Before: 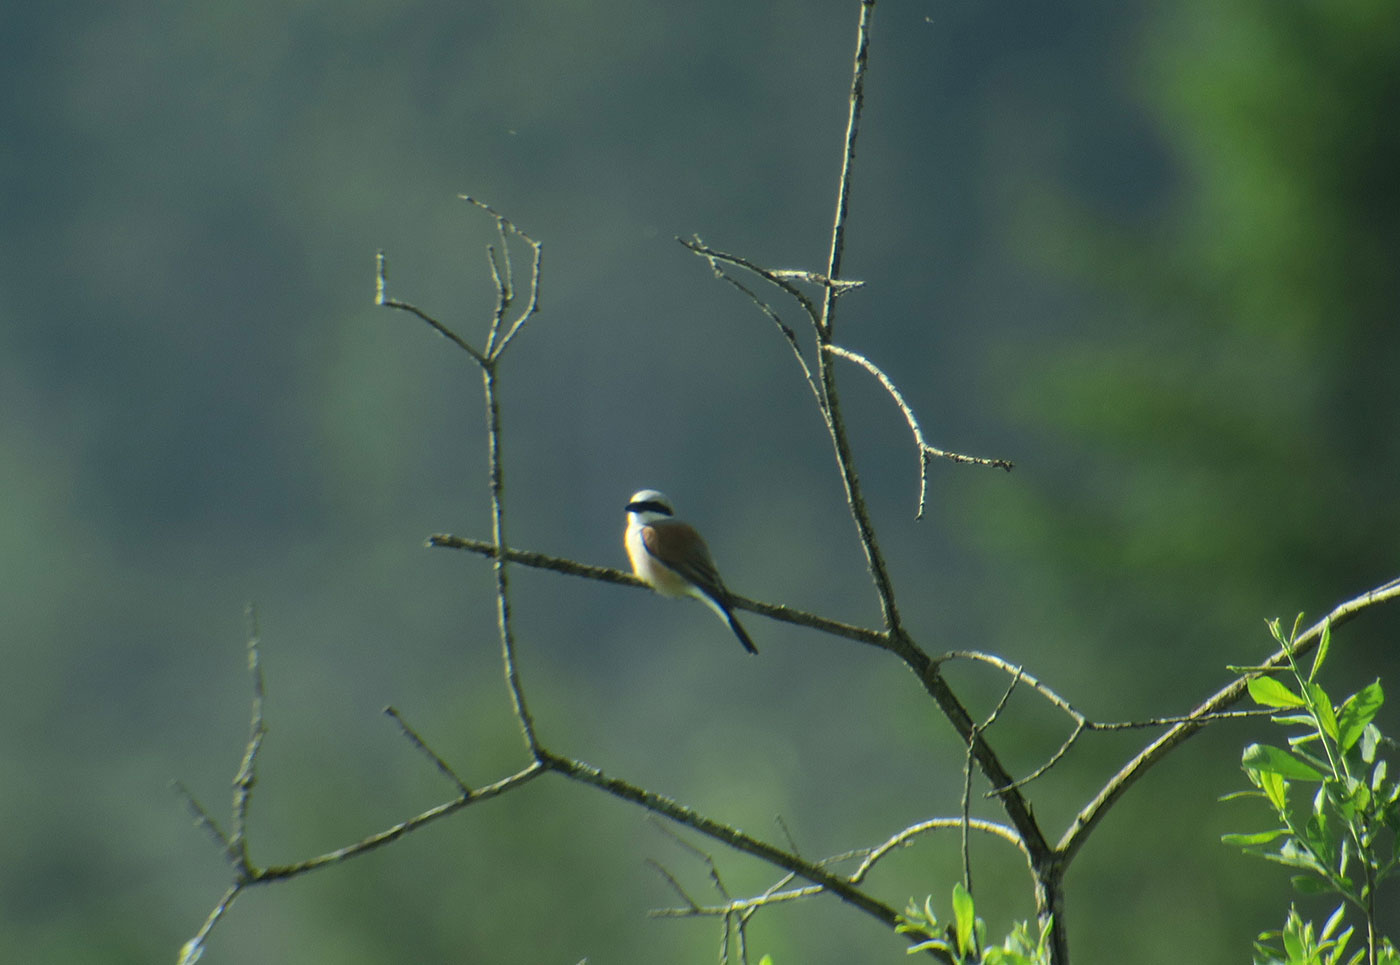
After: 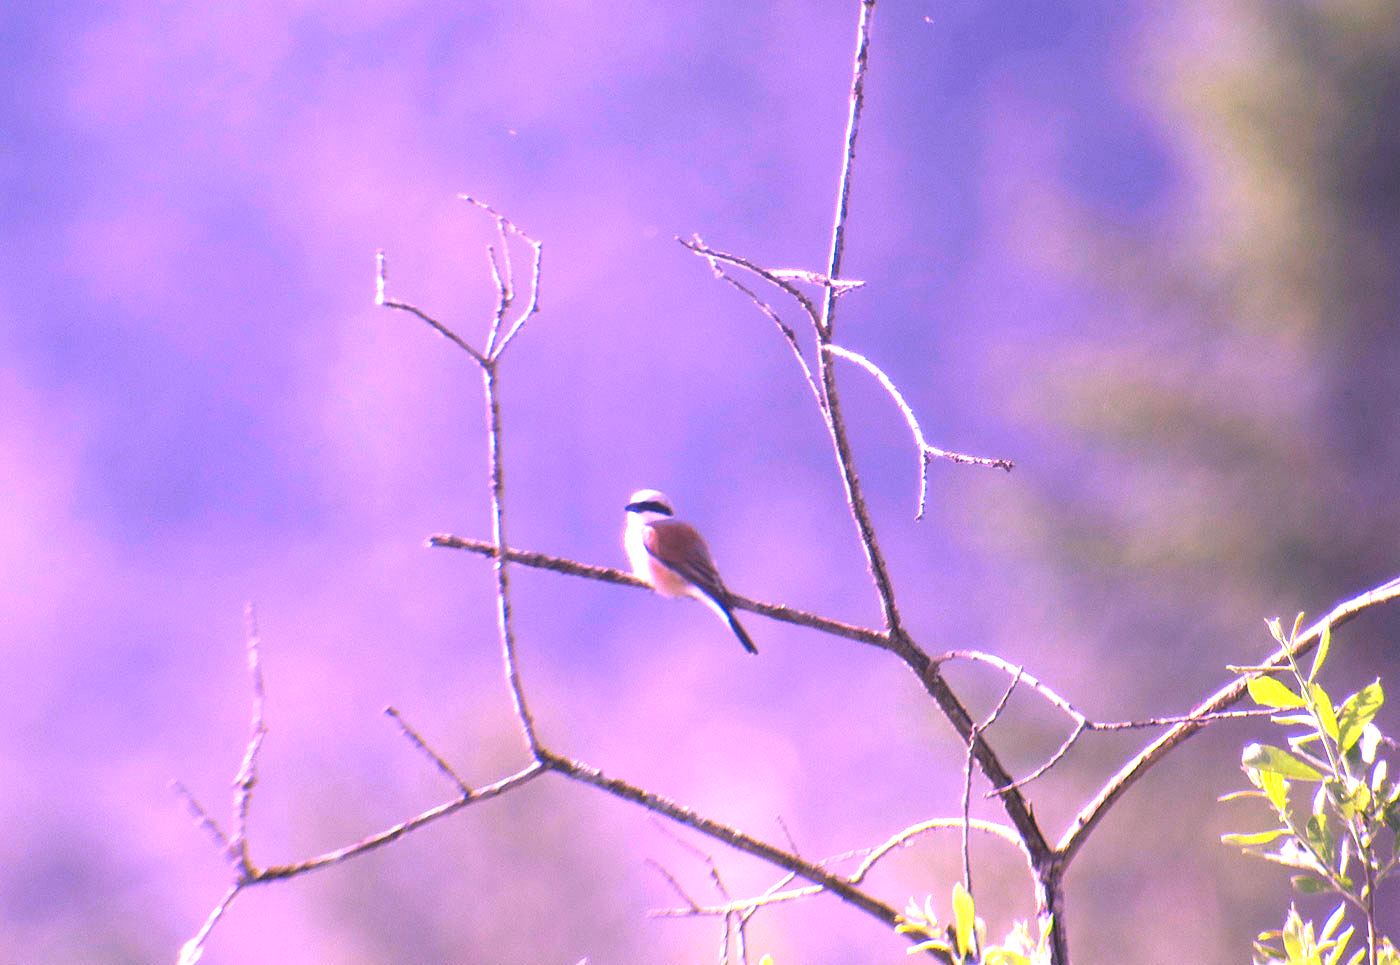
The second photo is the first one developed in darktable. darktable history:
white balance: red 1.803, blue 1.886
exposure: black level correction 0, exposure 1.35 EV, compensate exposure bias true, compensate highlight preservation false
